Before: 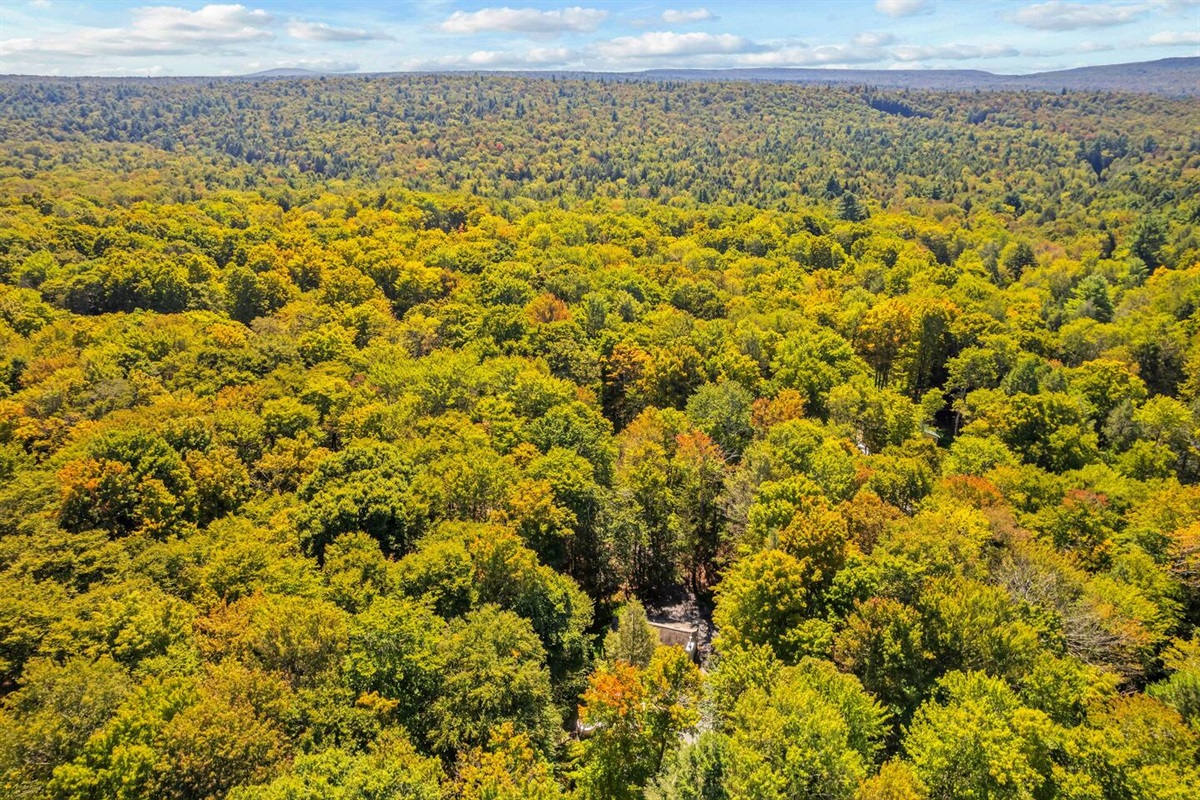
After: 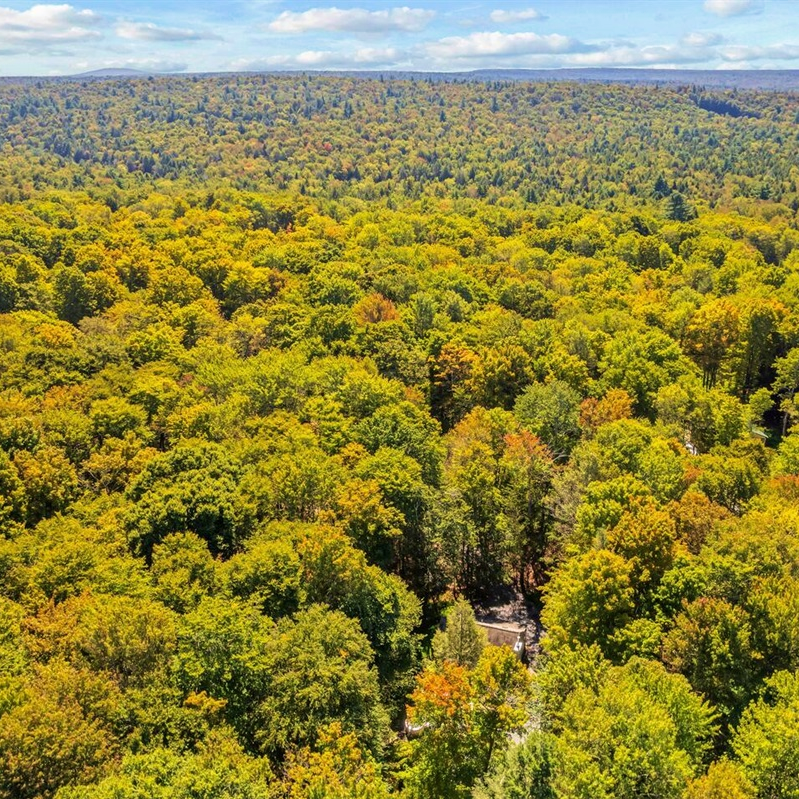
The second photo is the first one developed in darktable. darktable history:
crop and rotate: left 14.385%, right 18.948%
velvia: on, module defaults
